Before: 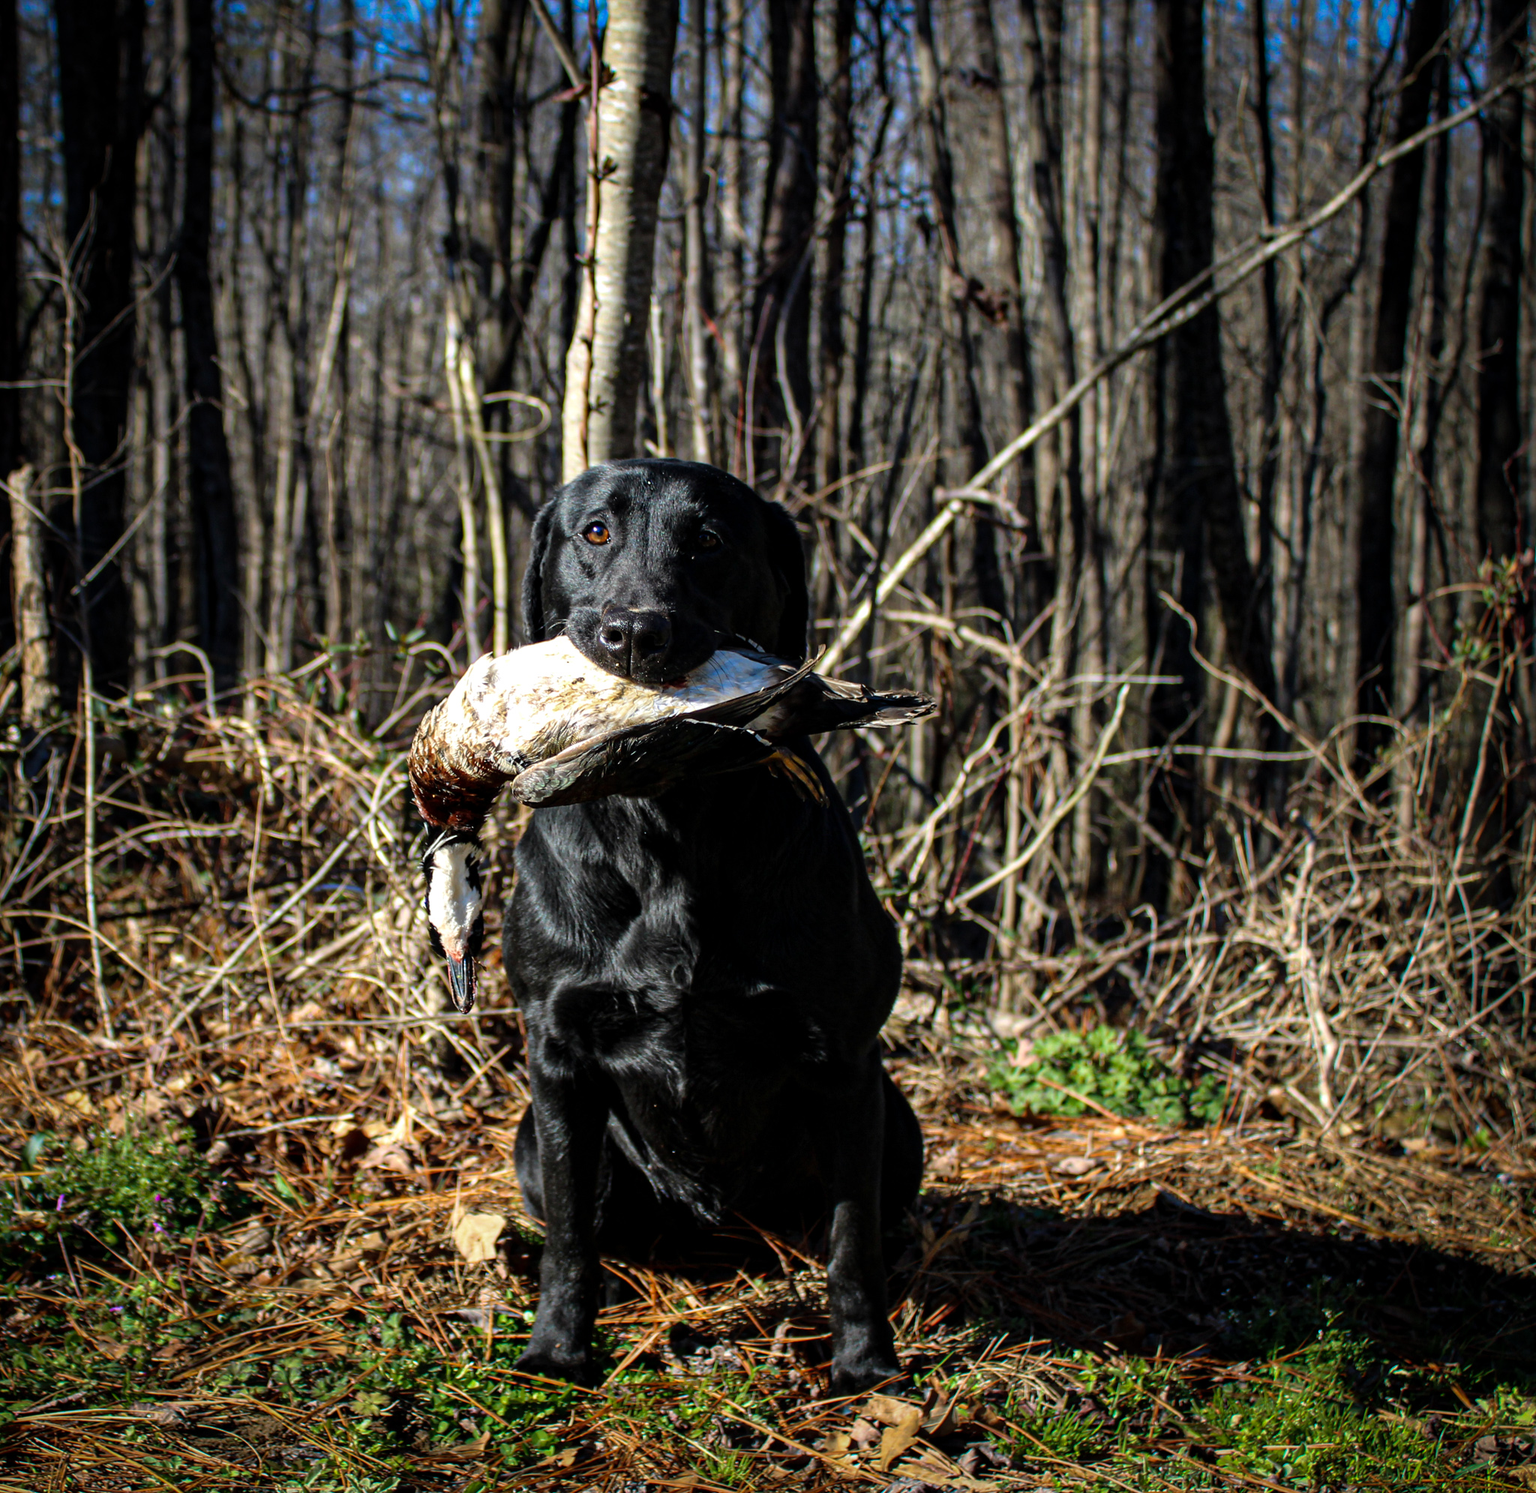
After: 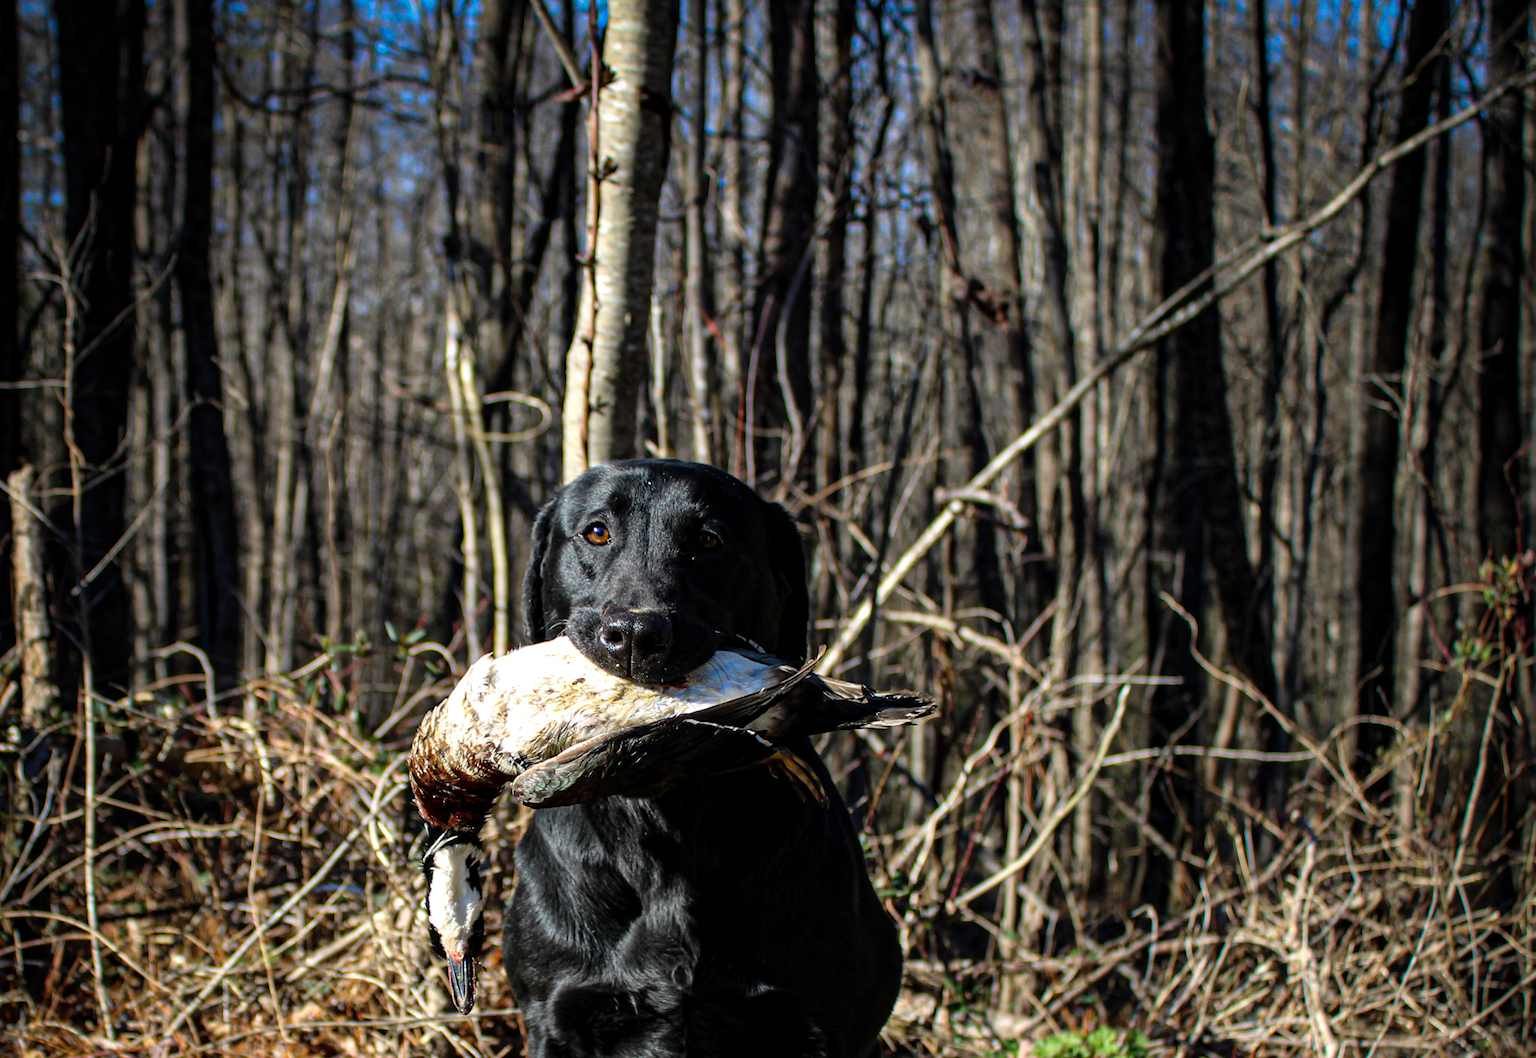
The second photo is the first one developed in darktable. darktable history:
crop: bottom 29.144%
